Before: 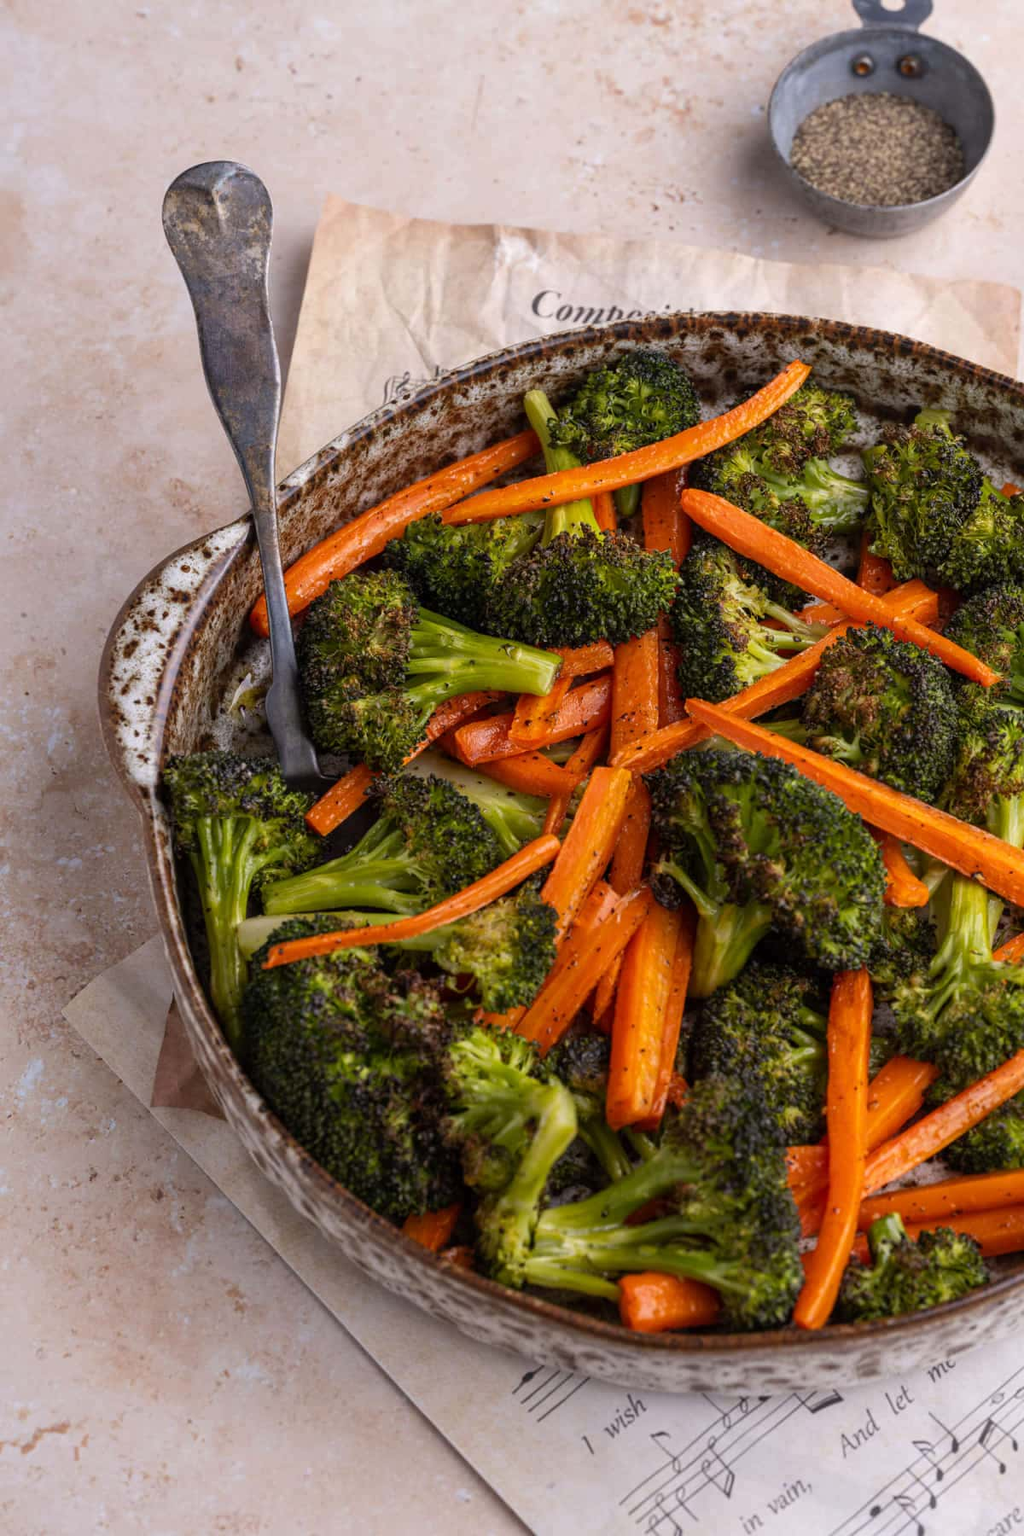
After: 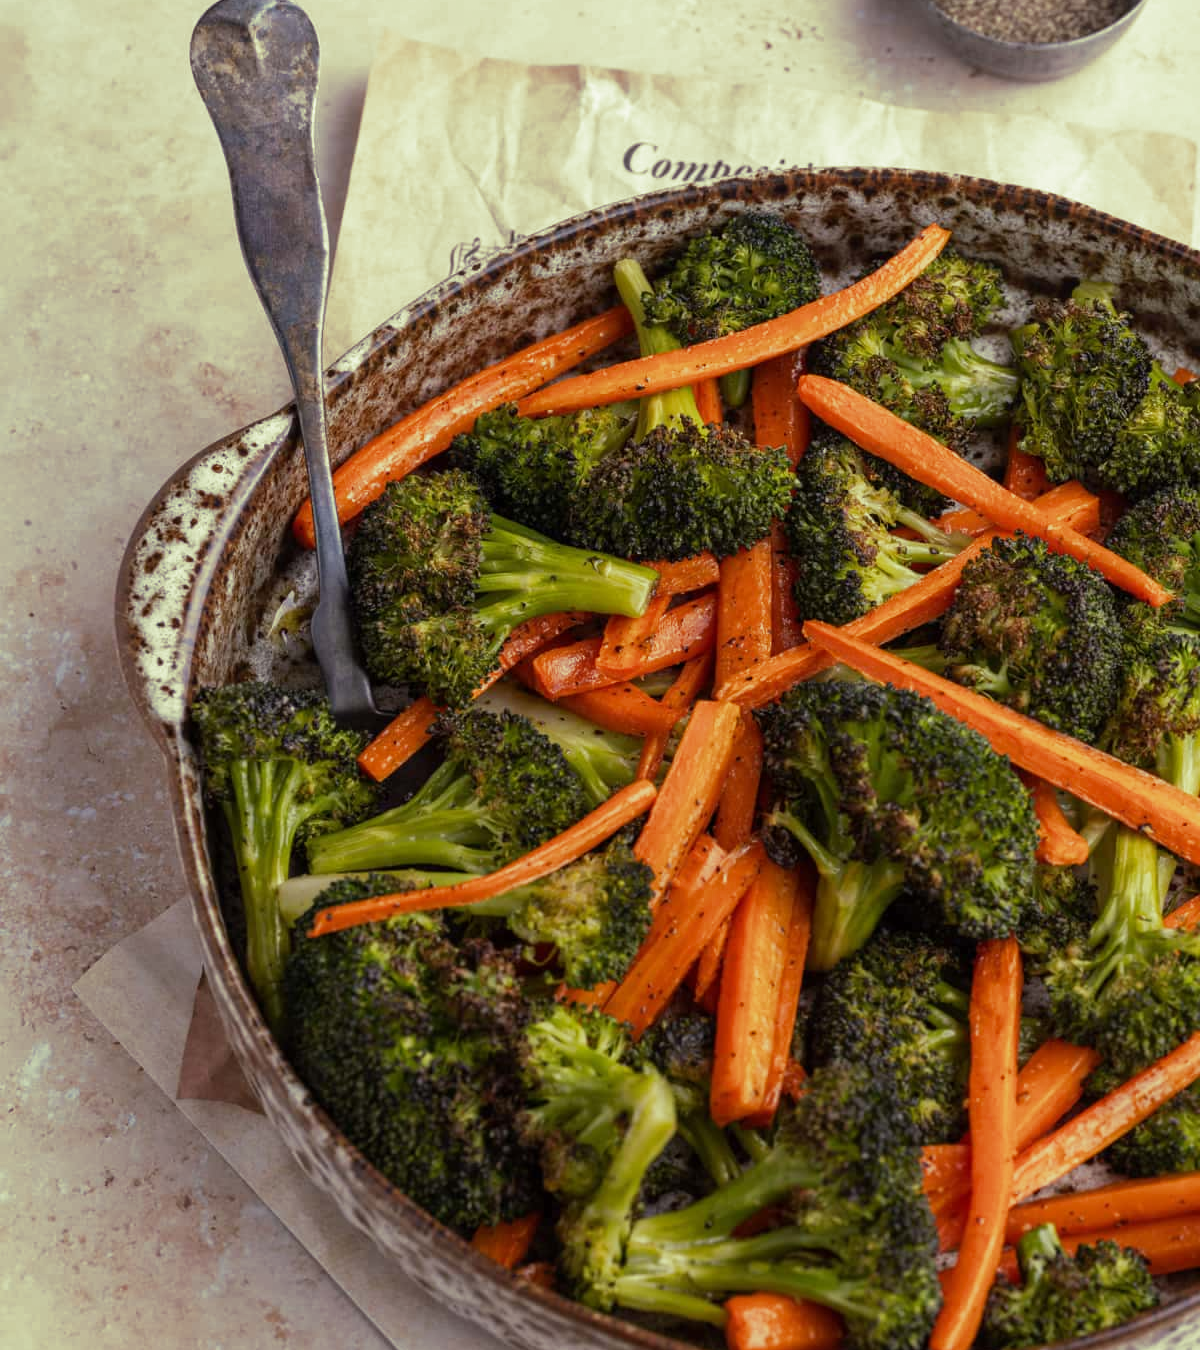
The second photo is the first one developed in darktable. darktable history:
crop: top 11.038%, bottom 13.962%
split-toning: shadows › hue 290.82°, shadows › saturation 0.34, highlights › saturation 0.38, balance 0, compress 50%
tone equalizer: on, module defaults
